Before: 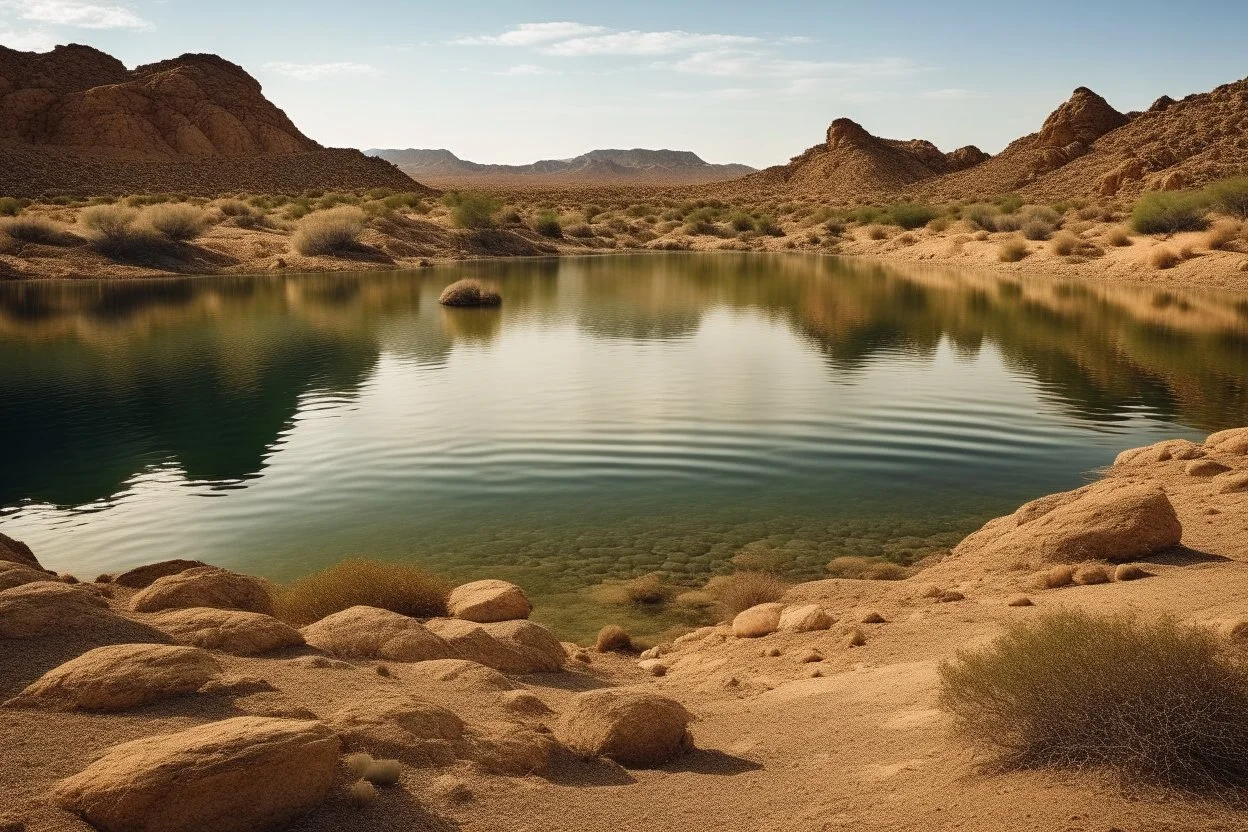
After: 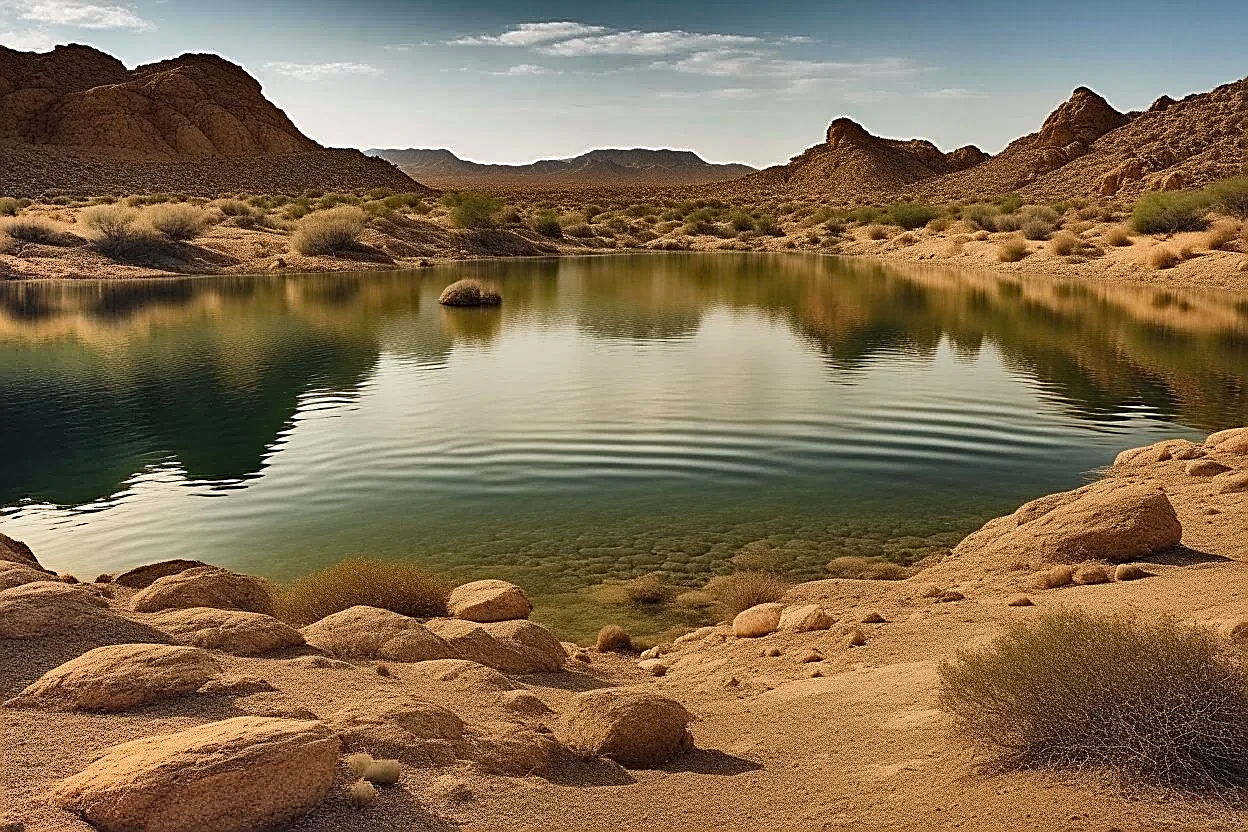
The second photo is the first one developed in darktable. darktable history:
haze removal: compatibility mode true, adaptive false
sharpen: amount 0.999
shadows and highlights: radius 122.91, shadows 99.35, white point adjustment -2.83, highlights -98.15, soften with gaussian
